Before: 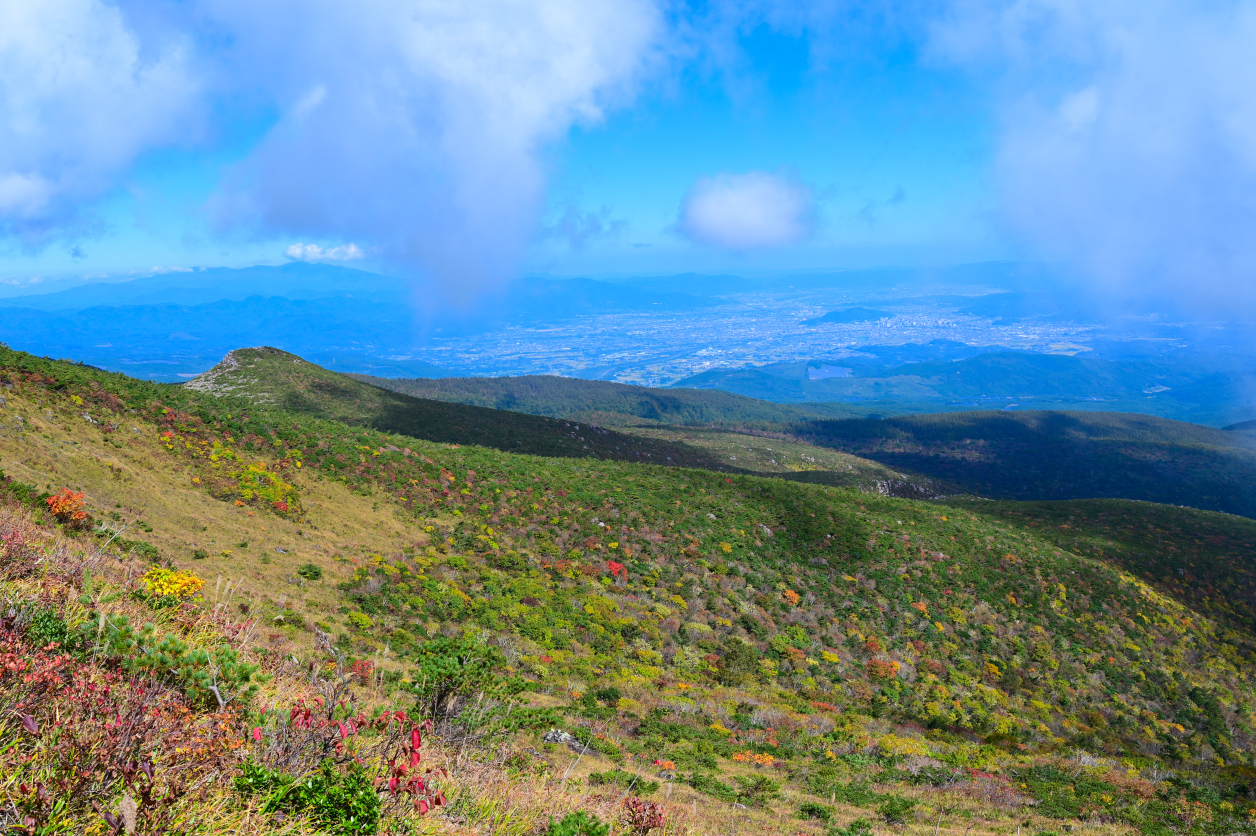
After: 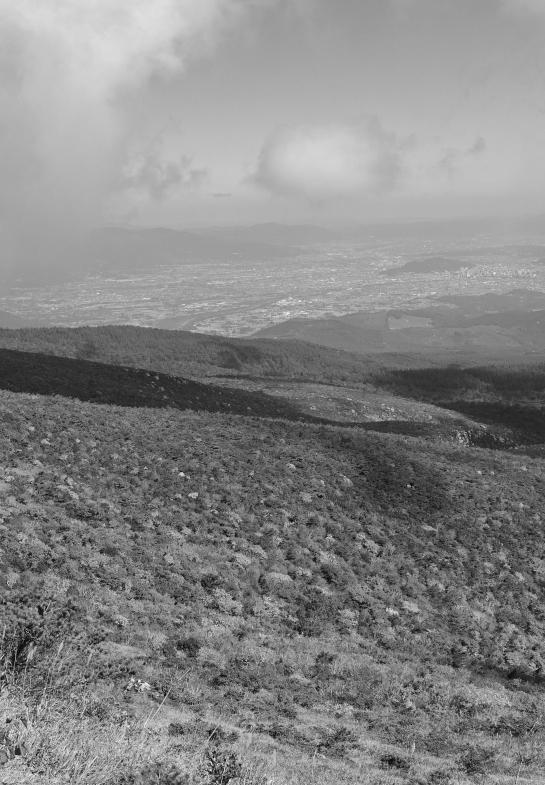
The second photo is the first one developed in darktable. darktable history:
crop: left 33.452%, top 6.025%, right 23.155%
monochrome: on, module defaults
